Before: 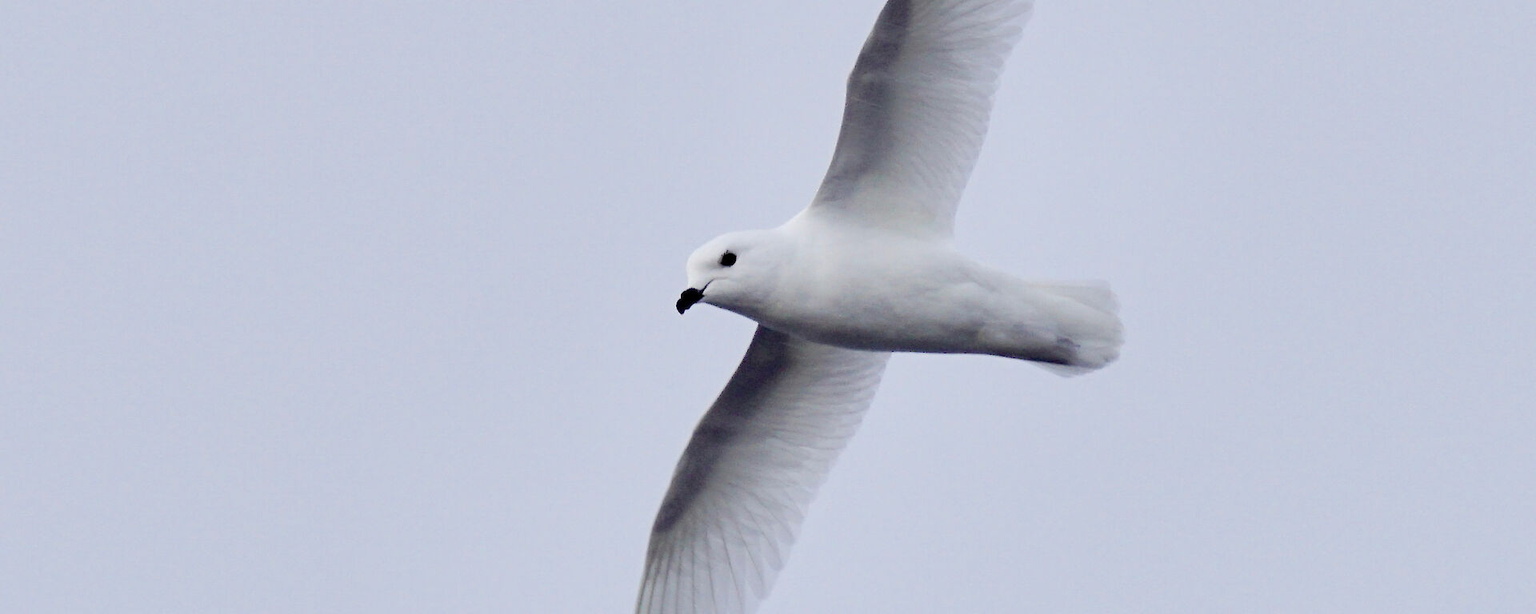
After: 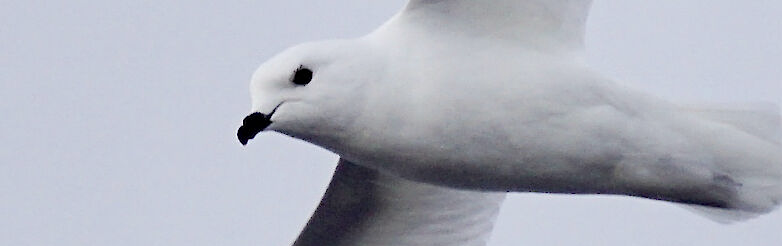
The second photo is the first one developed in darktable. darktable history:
sharpen: amount 0.203
contrast brightness saturation: contrast 0.059, brightness -0.01, saturation -0.215
crop: left 31.706%, top 32.335%, right 27.533%, bottom 35.543%
